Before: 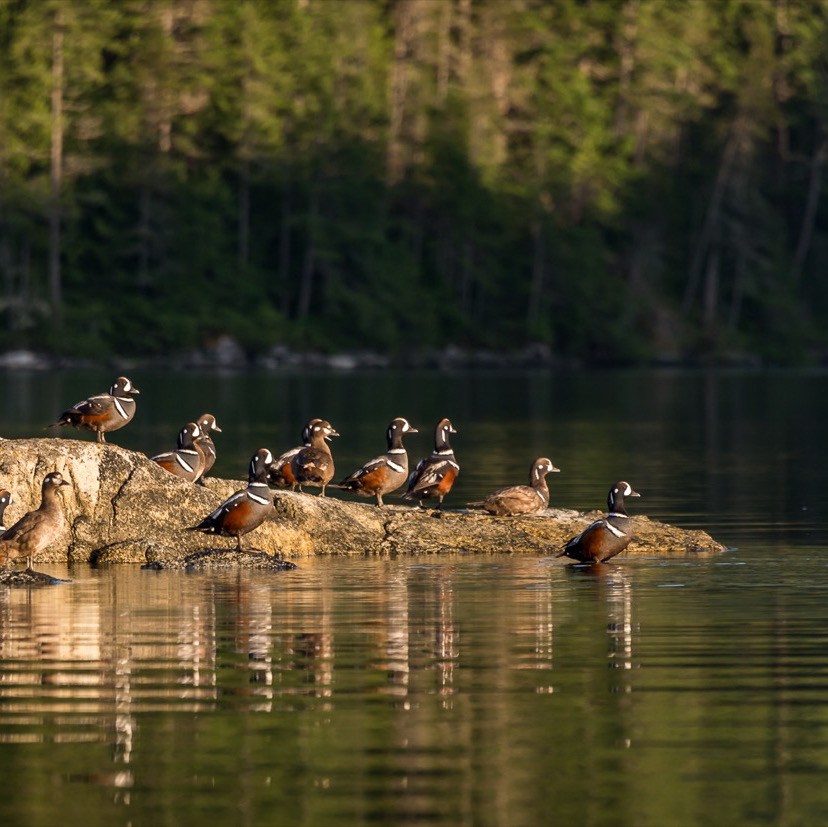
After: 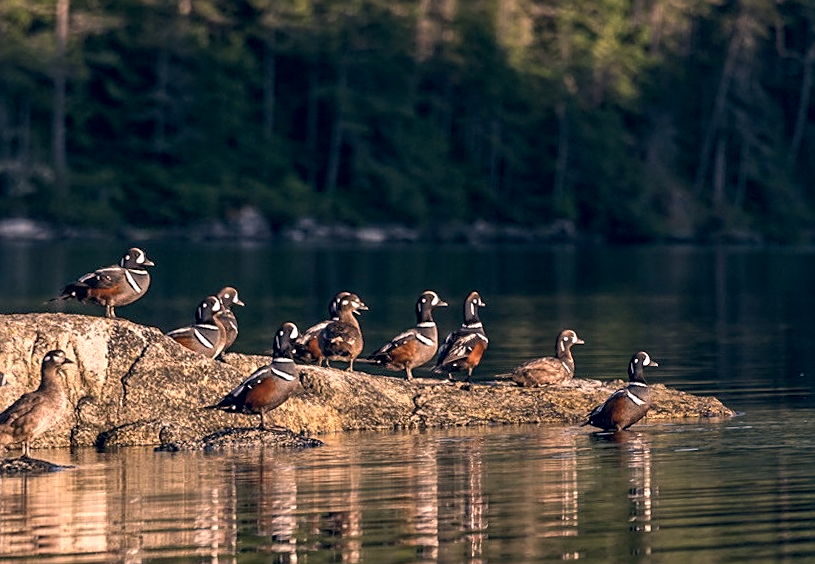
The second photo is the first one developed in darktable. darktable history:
local contrast: highlights 99%, shadows 86%, detail 160%, midtone range 0.2
color correction: highlights a* 14.46, highlights b* 5.85, shadows a* -5.53, shadows b* -15.24, saturation 0.85
crop: top 11.038%, bottom 13.962%
sharpen: on, module defaults
rotate and perspective: rotation -0.013°, lens shift (vertical) -0.027, lens shift (horizontal) 0.178, crop left 0.016, crop right 0.989, crop top 0.082, crop bottom 0.918
